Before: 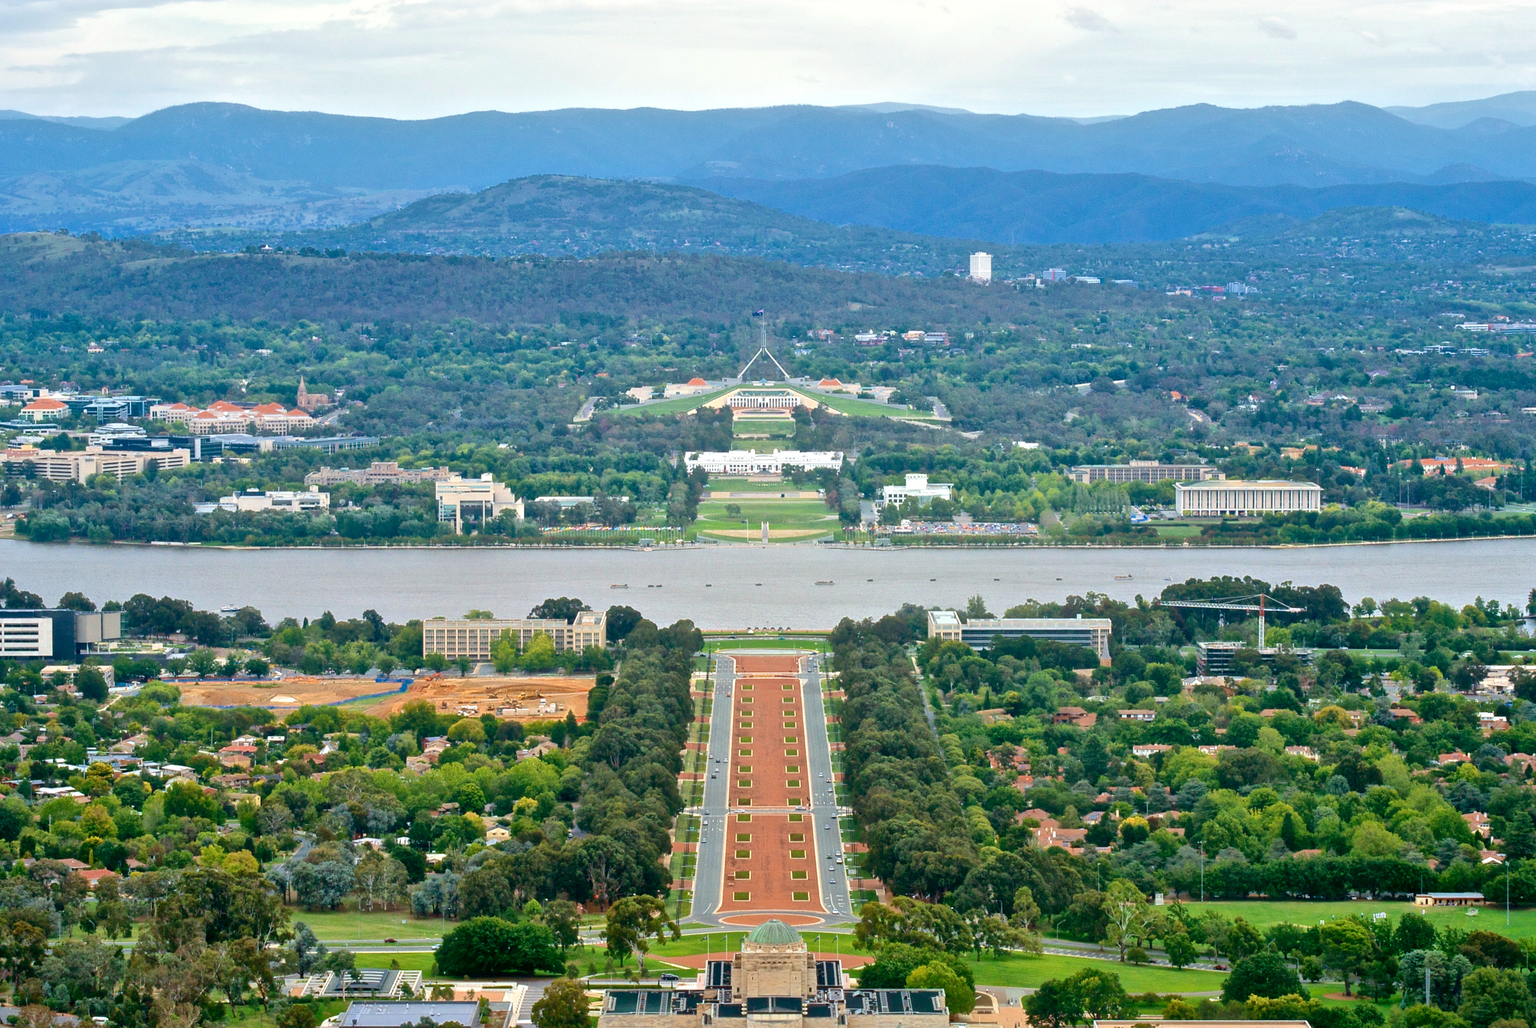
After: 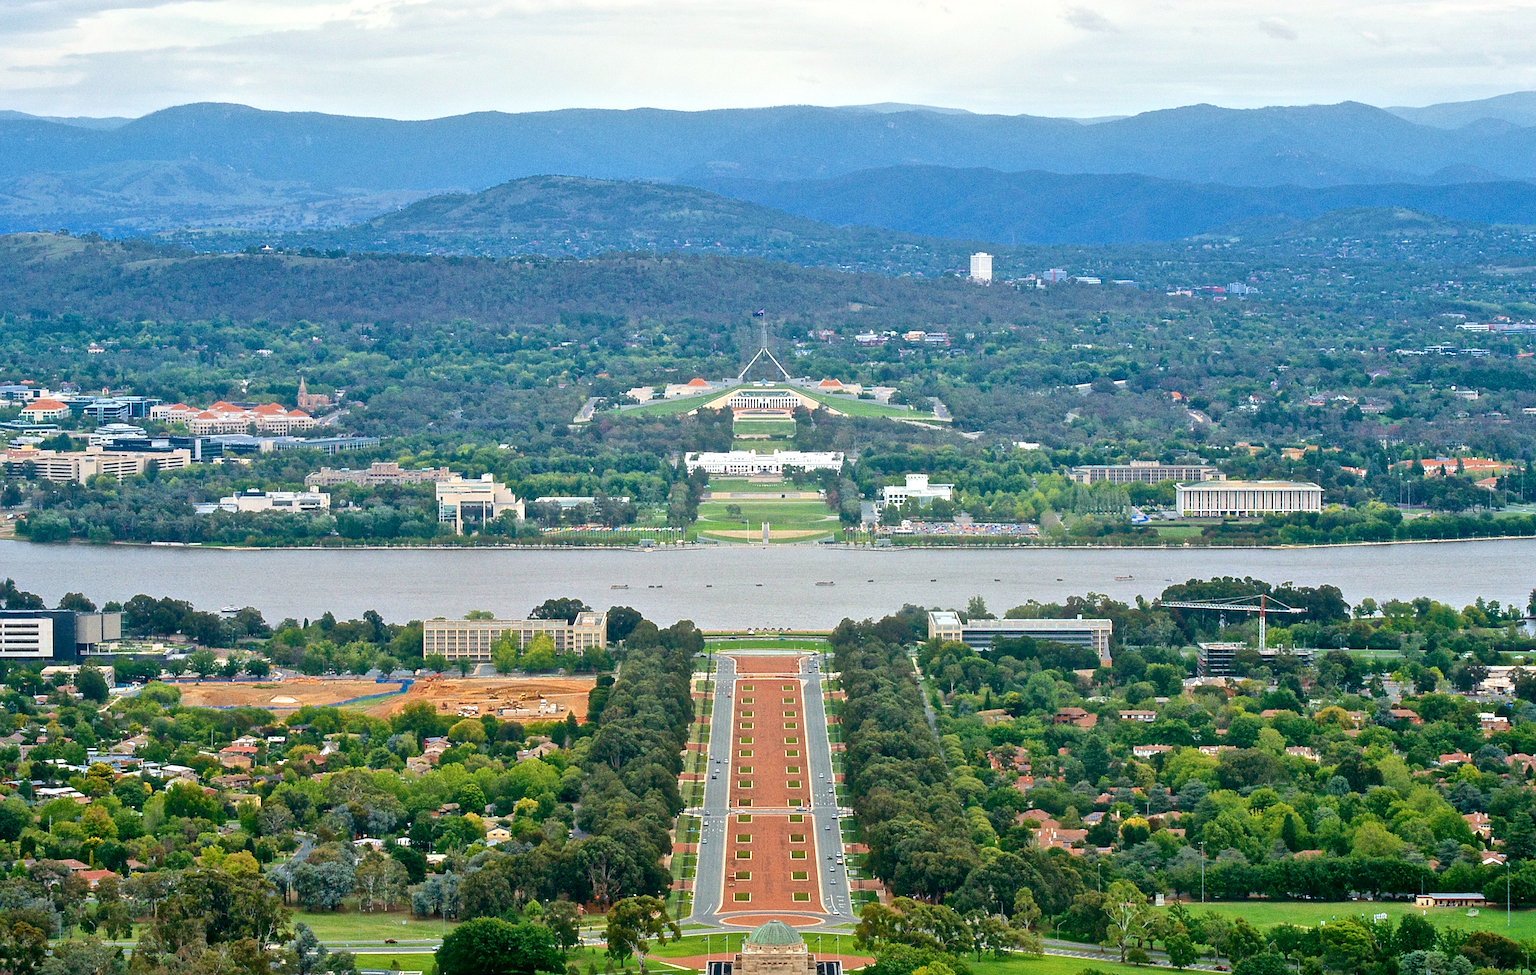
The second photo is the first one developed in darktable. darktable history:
sharpen: on, module defaults
crop and rotate: top 0%, bottom 5.097%
grain: on, module defaults
